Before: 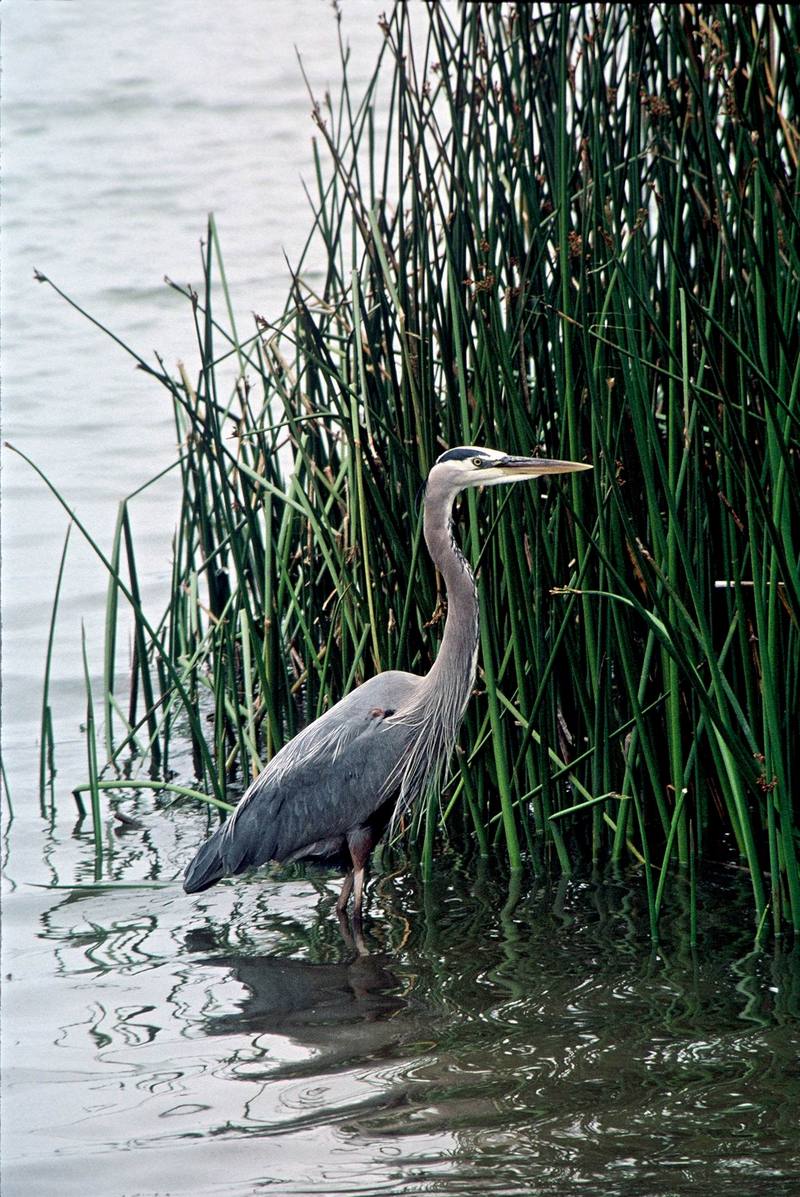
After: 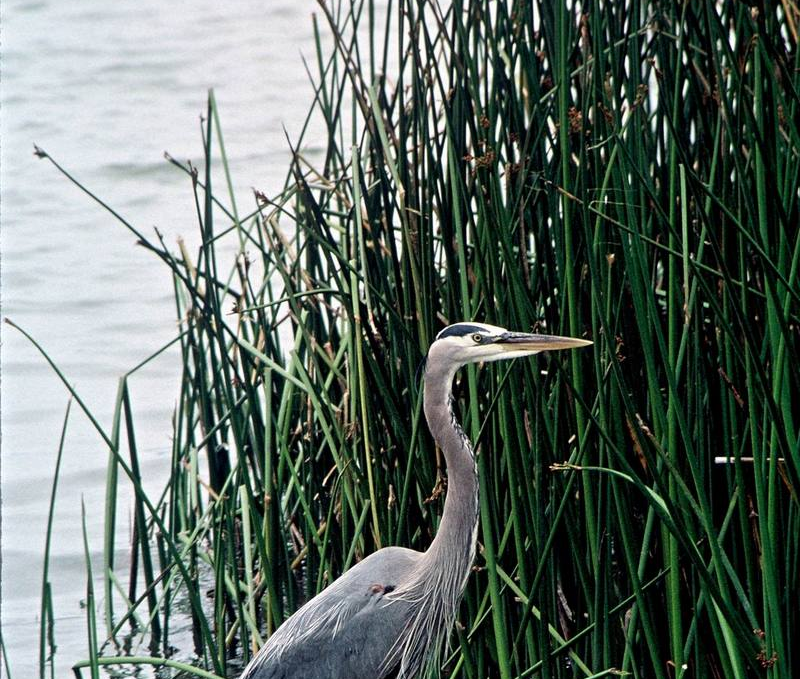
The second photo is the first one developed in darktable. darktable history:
crop and rotate: top 10.435%, bottom 32.813%
